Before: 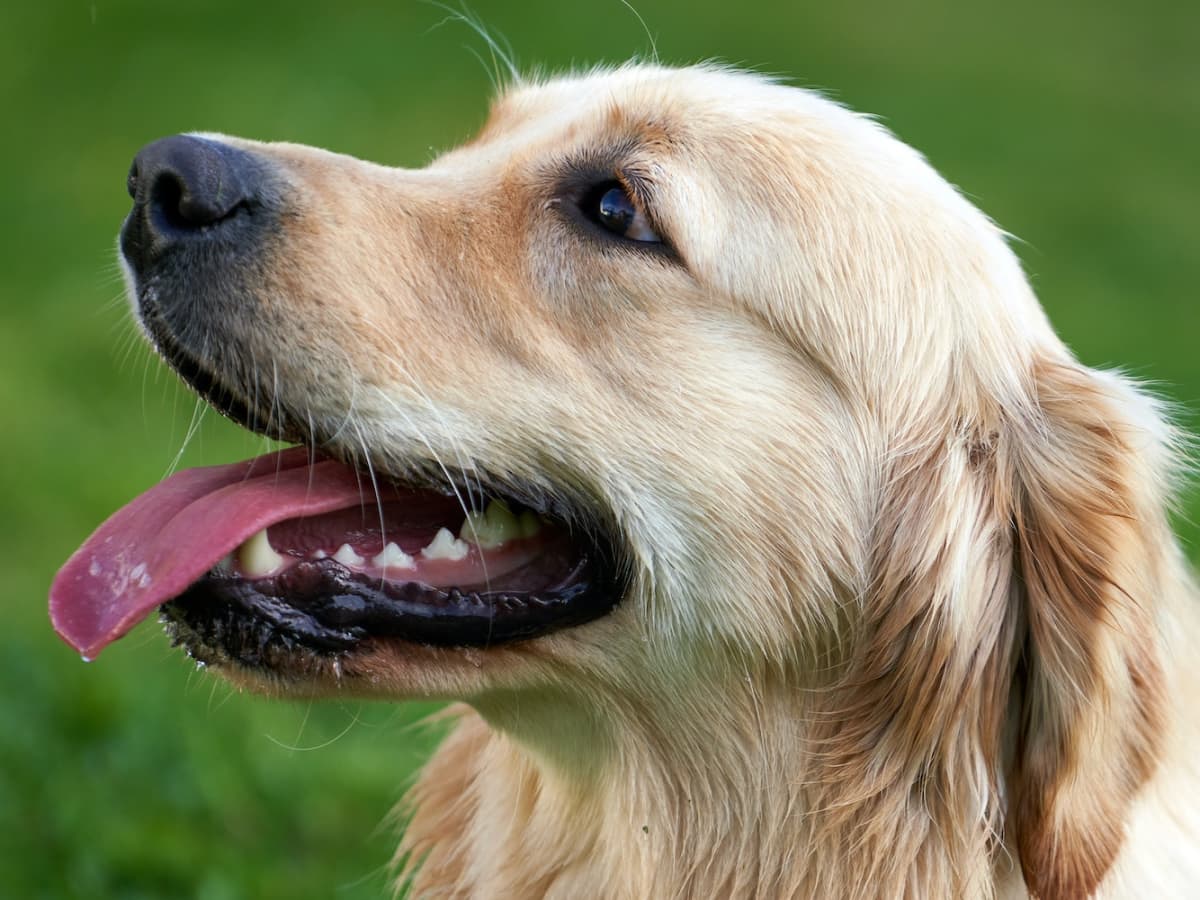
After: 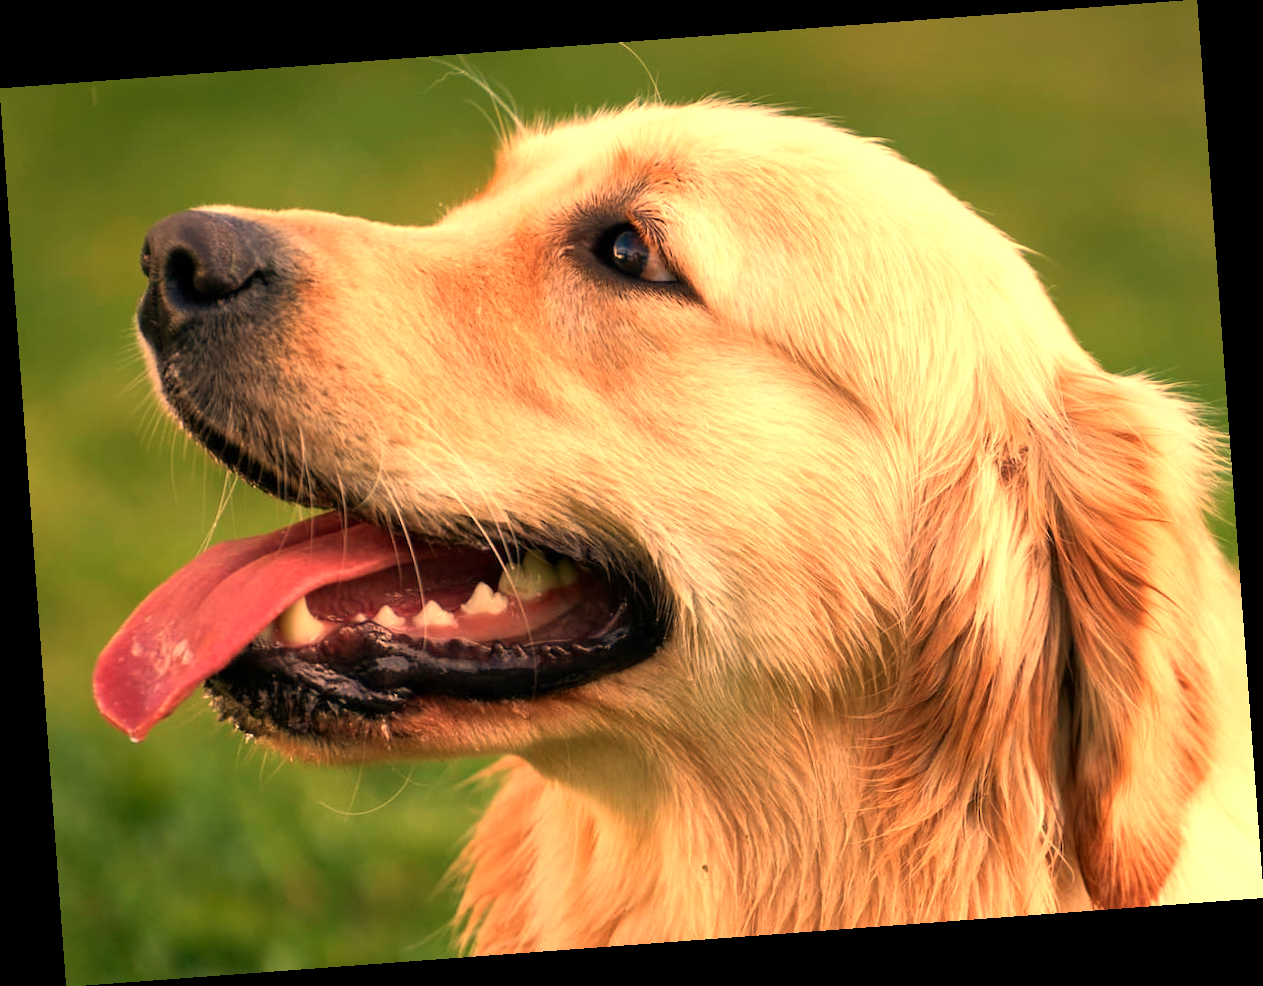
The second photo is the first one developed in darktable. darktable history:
exposure: exposure 0.191 EV, compensate highlight preservation false
rotate and perspective: rotation -4.25°, automatic cropping off
white balance: red 1.467, blue 0.684
shadows and highlights: radius 334.93, shadows 63.48, highlights 6.06, compress 87.7%, highlights color adjustment 39.73%, soften with gaussian
